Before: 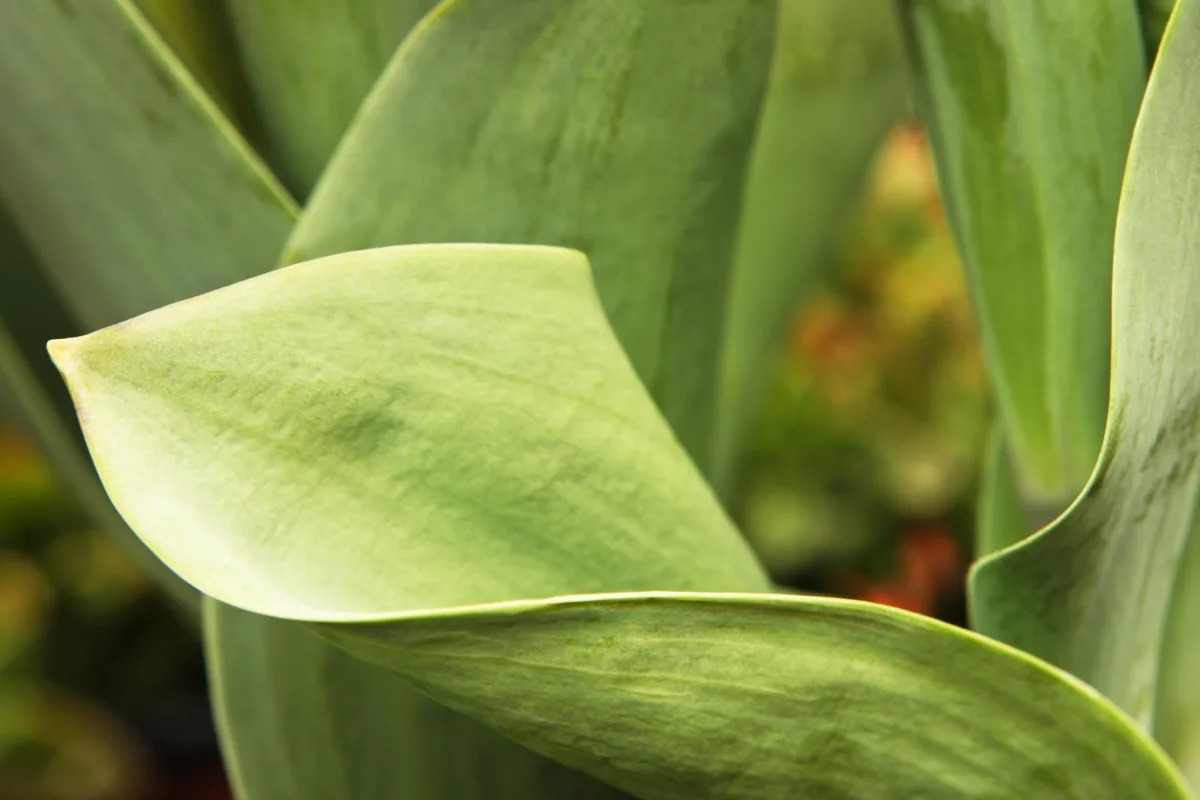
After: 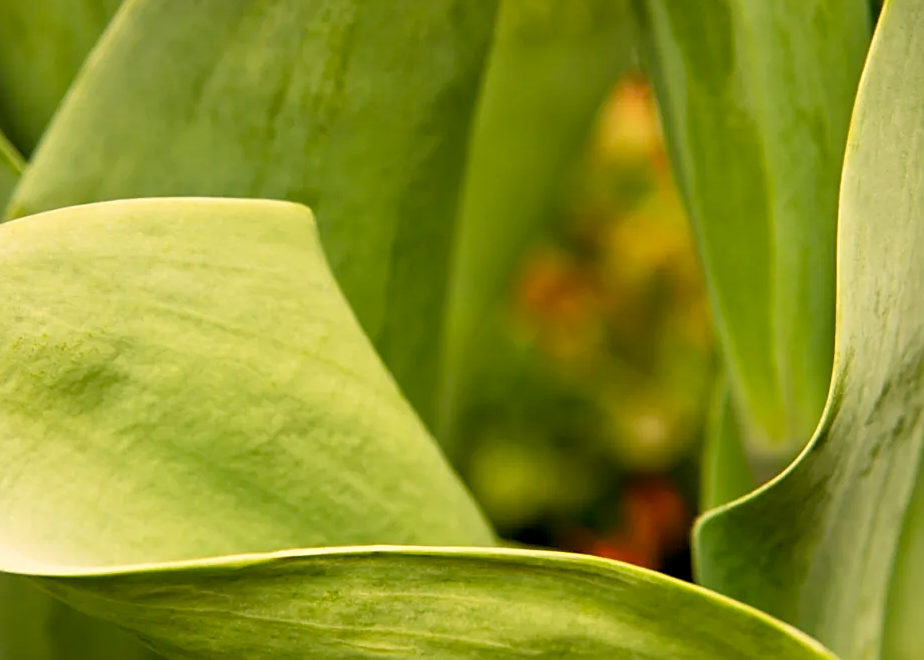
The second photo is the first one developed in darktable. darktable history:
crop: left 22.944%, top 5.86%, bottom 11.626%
color balance rgb: power › chroma 0.257%, power › hue 60.8°, highlights gain › chroma 3.13%, highlights gain › hue 55.67°, global offset › luminance -0.887%, linear chroma grading › mid-tones 7.247%, perceptual saturation grading › global saturation 2.124%, perceptual saturation grading › highlights -1.231%, perceptual saturation grading › mid-tones 4.396%, perceptual saturation grading › shadows 7.689%, global vibrance 20%
sharpen: amount 0.493
